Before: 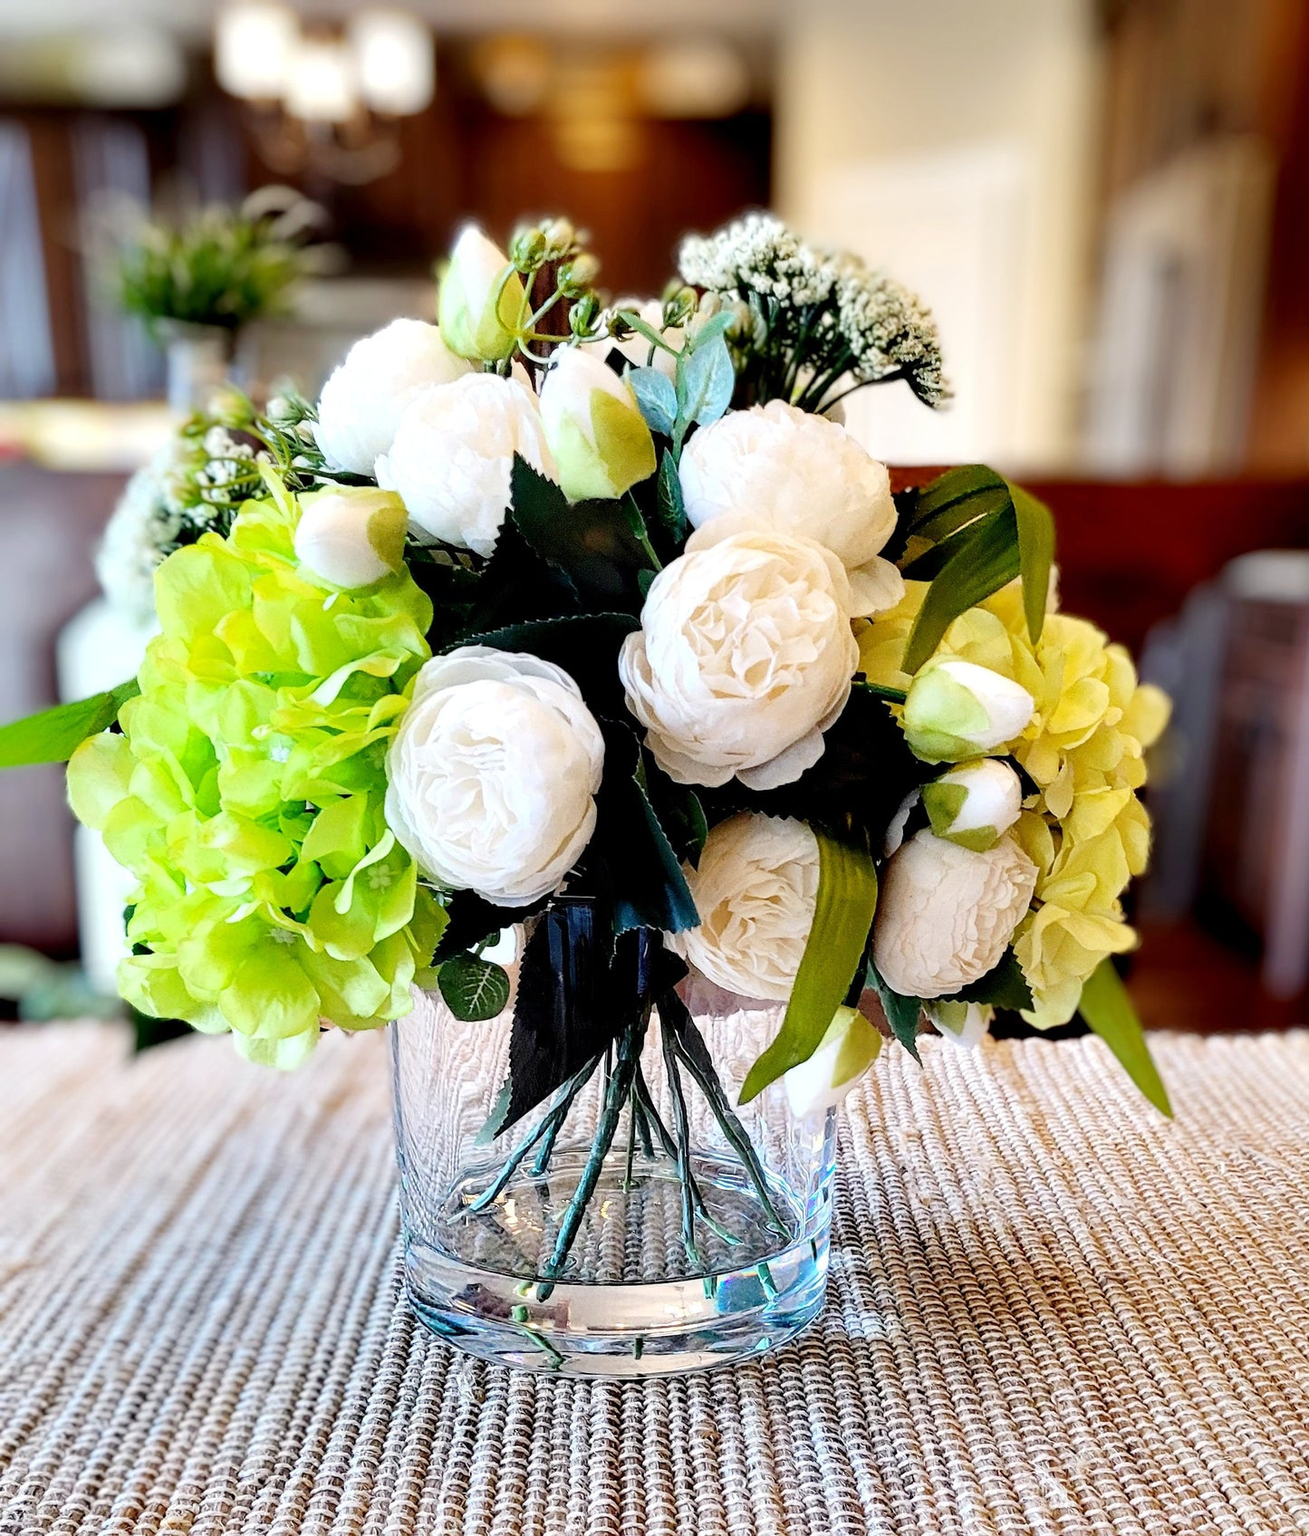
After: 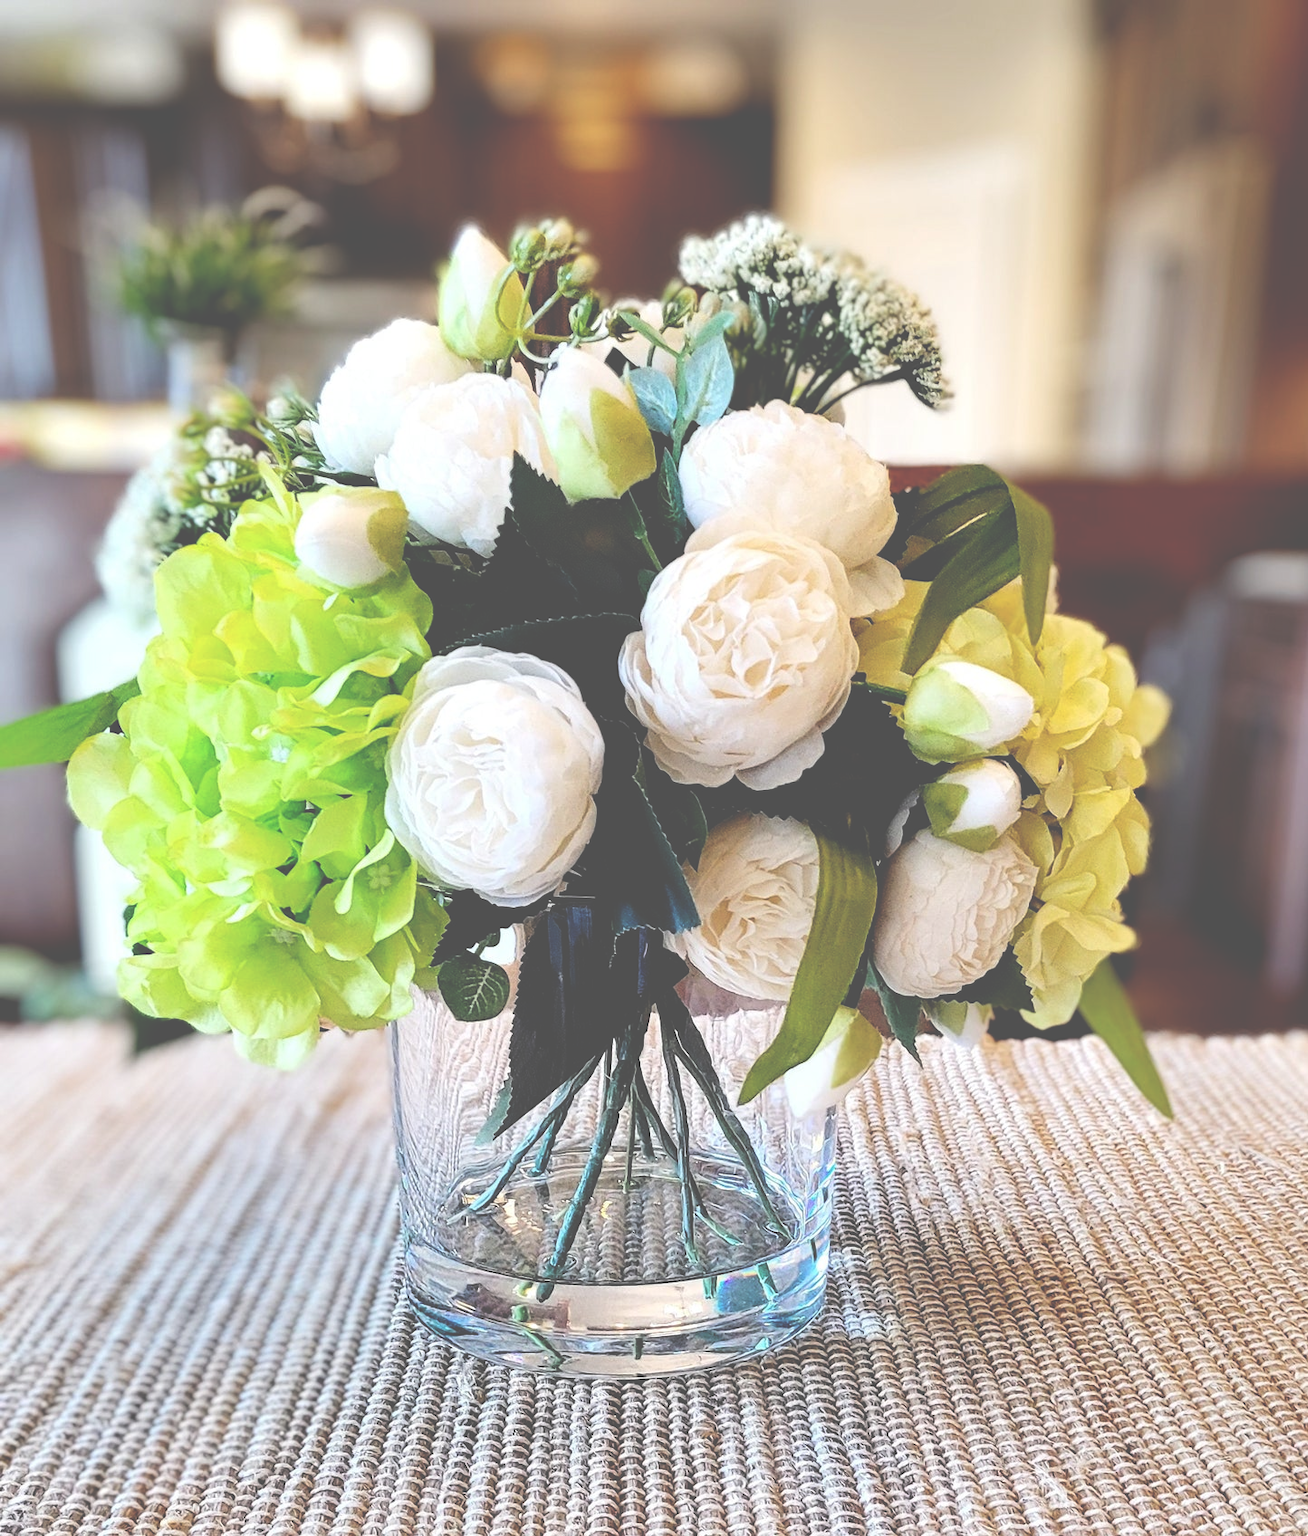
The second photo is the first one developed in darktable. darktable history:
exposure: black level correction -0.086, compensate exposure bias true, compensate highlight preservation false
